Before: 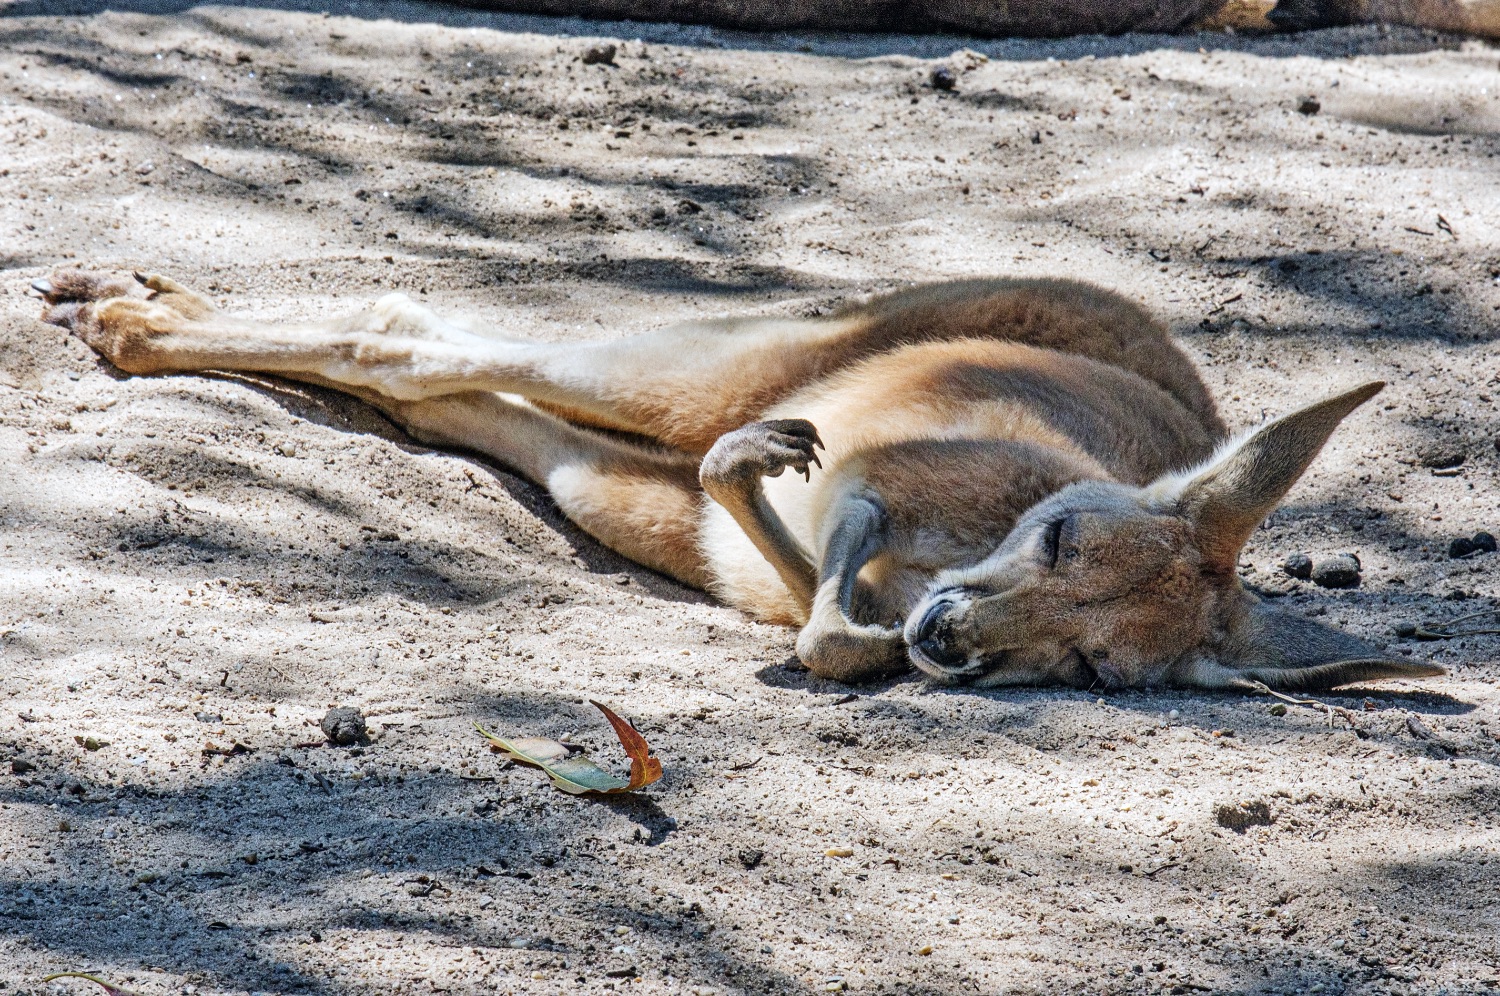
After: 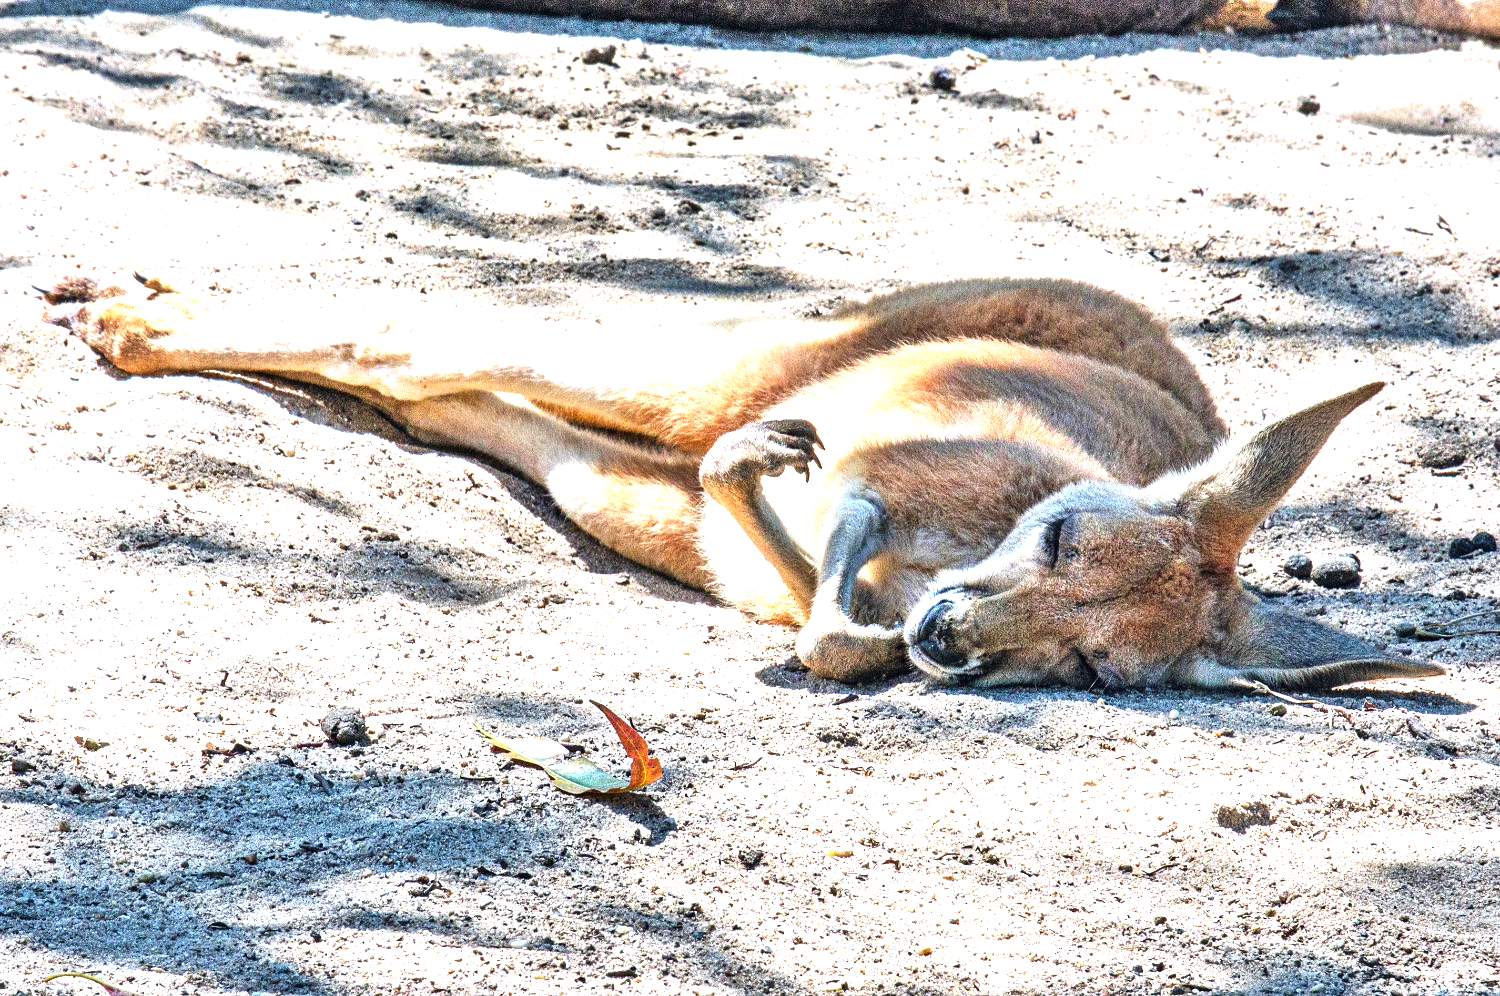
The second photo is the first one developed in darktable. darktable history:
exposure: black level correction 0, exposure 1.384 EV, compensate highlight preservation false
